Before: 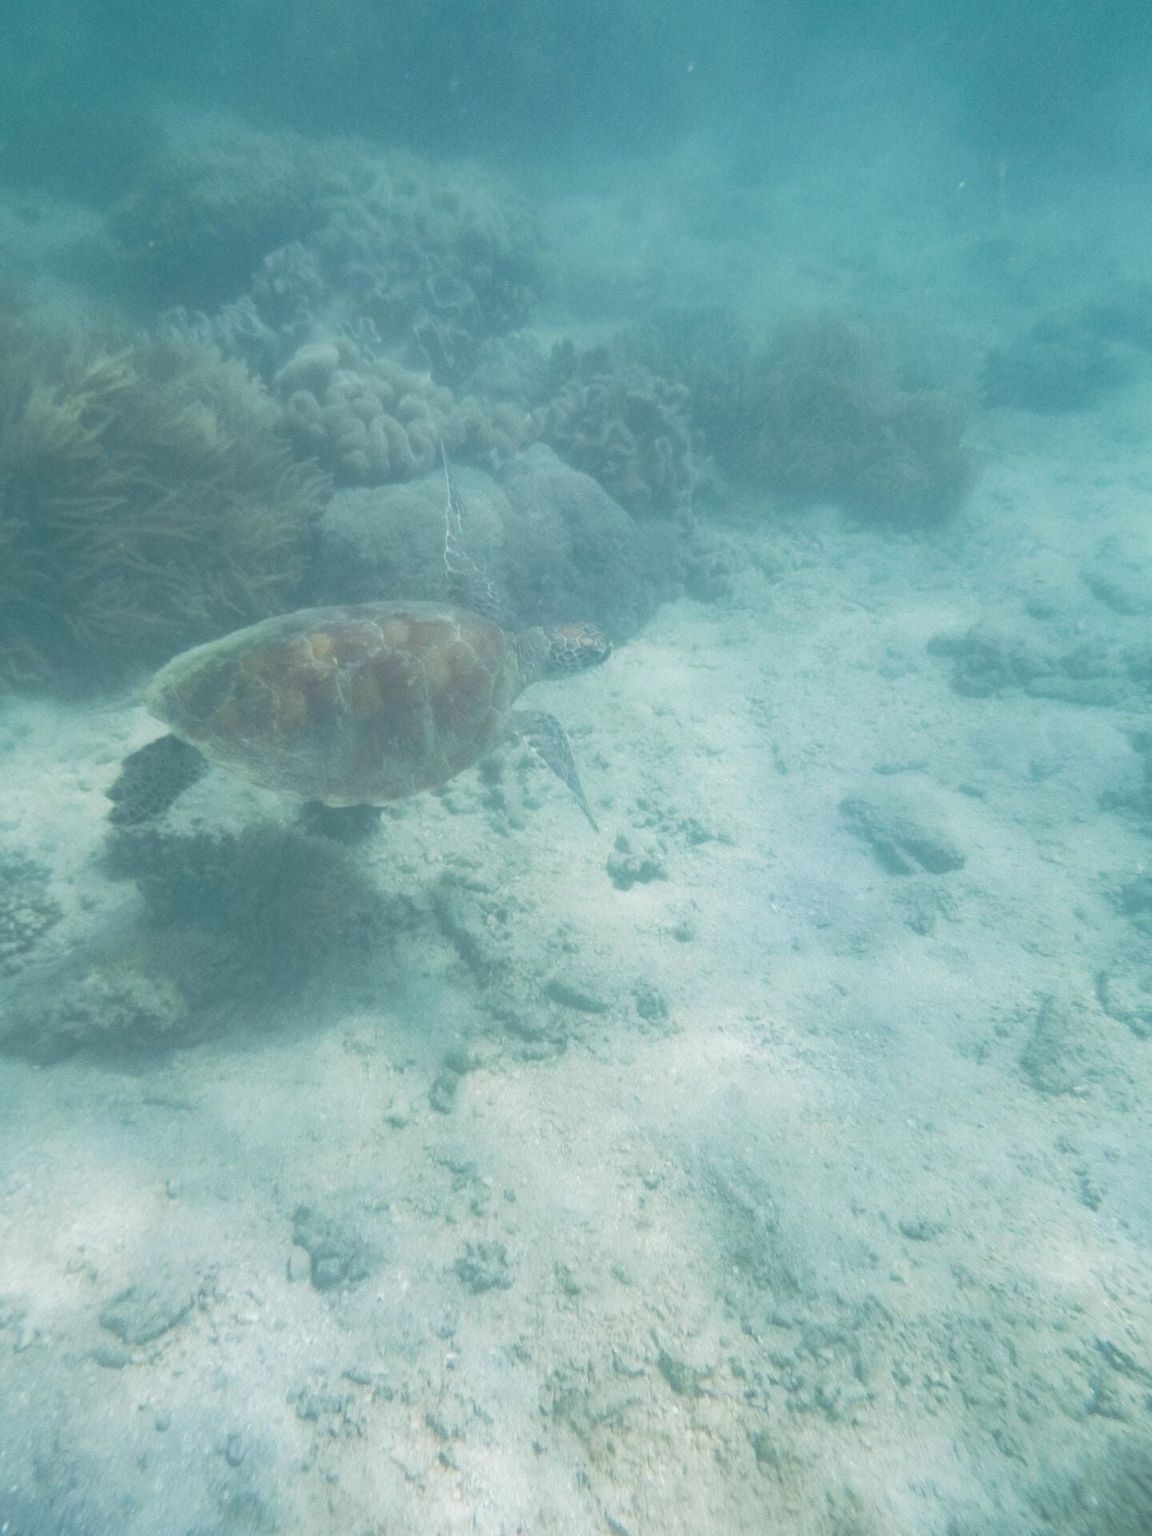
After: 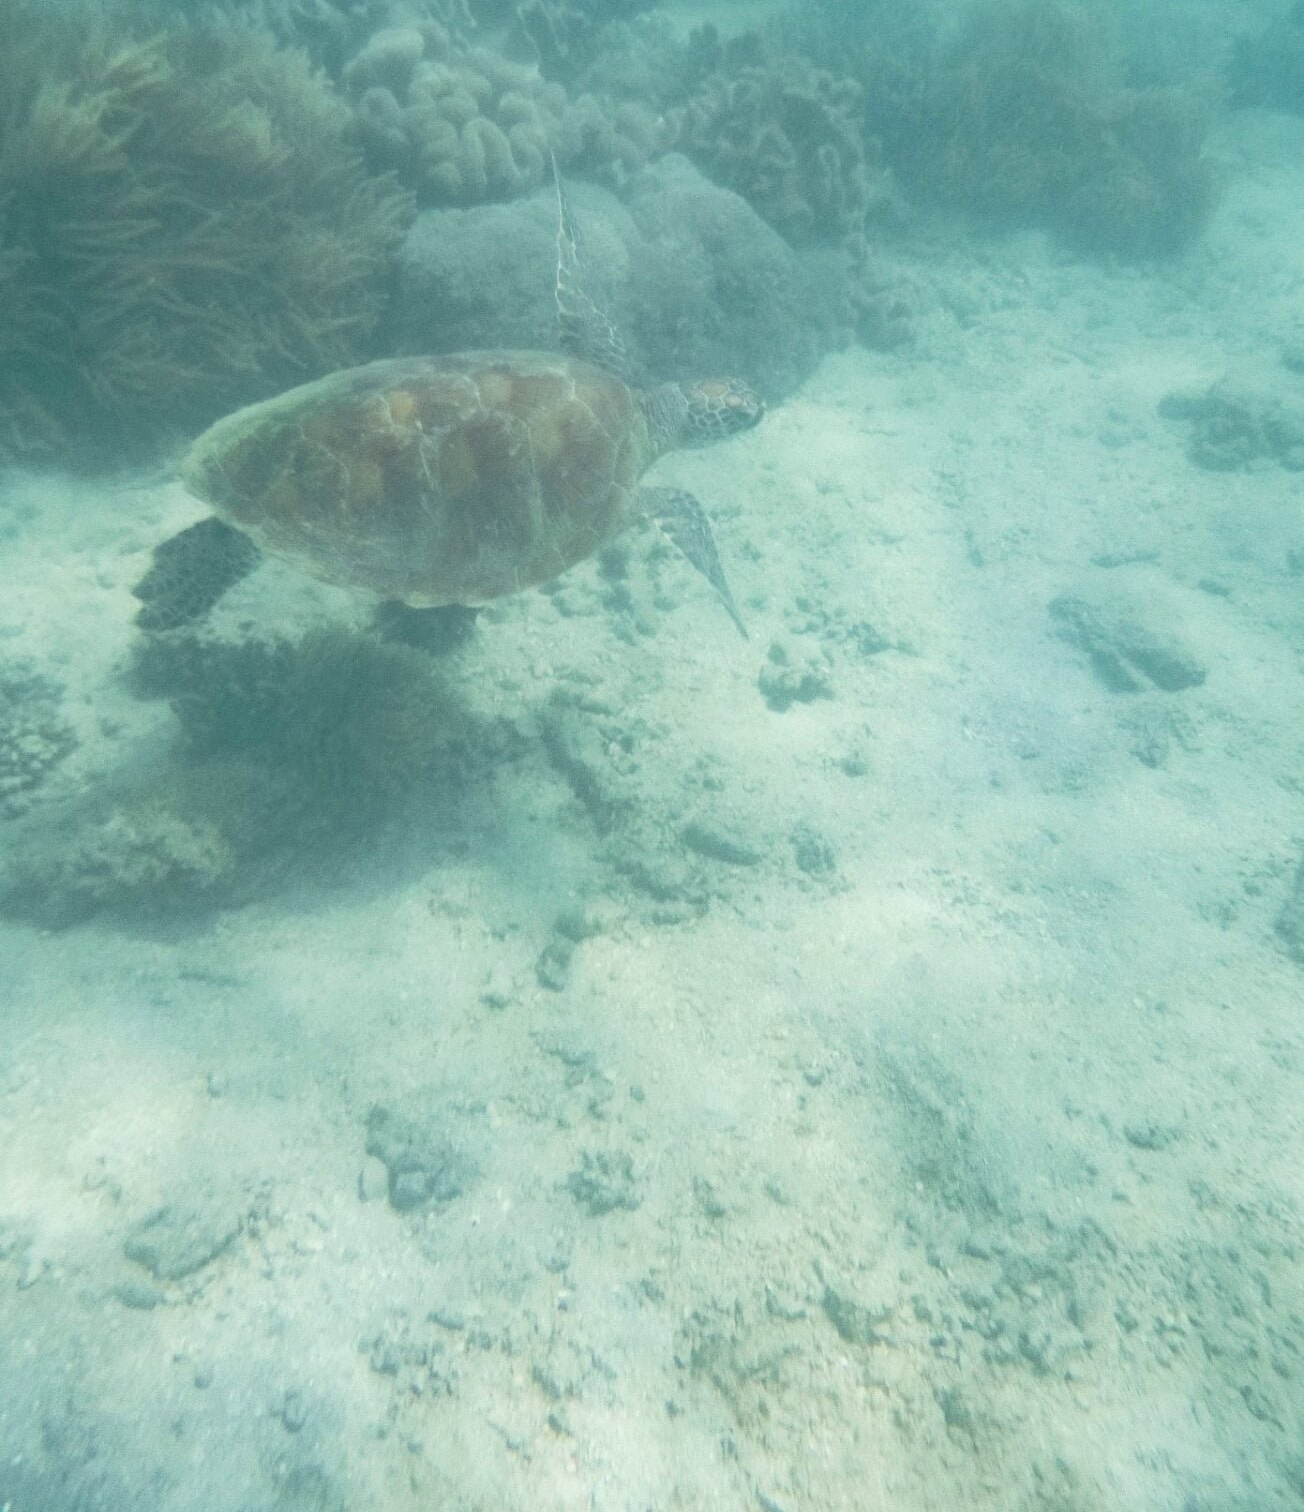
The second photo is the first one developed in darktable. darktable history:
crop: top 20.916%, right 9.437%, bottom 0.316%
color correction: highlights a* -4.73, highlights b* 5.06, saturation 0.97
contrast brightness saturation: contrast 0.14
